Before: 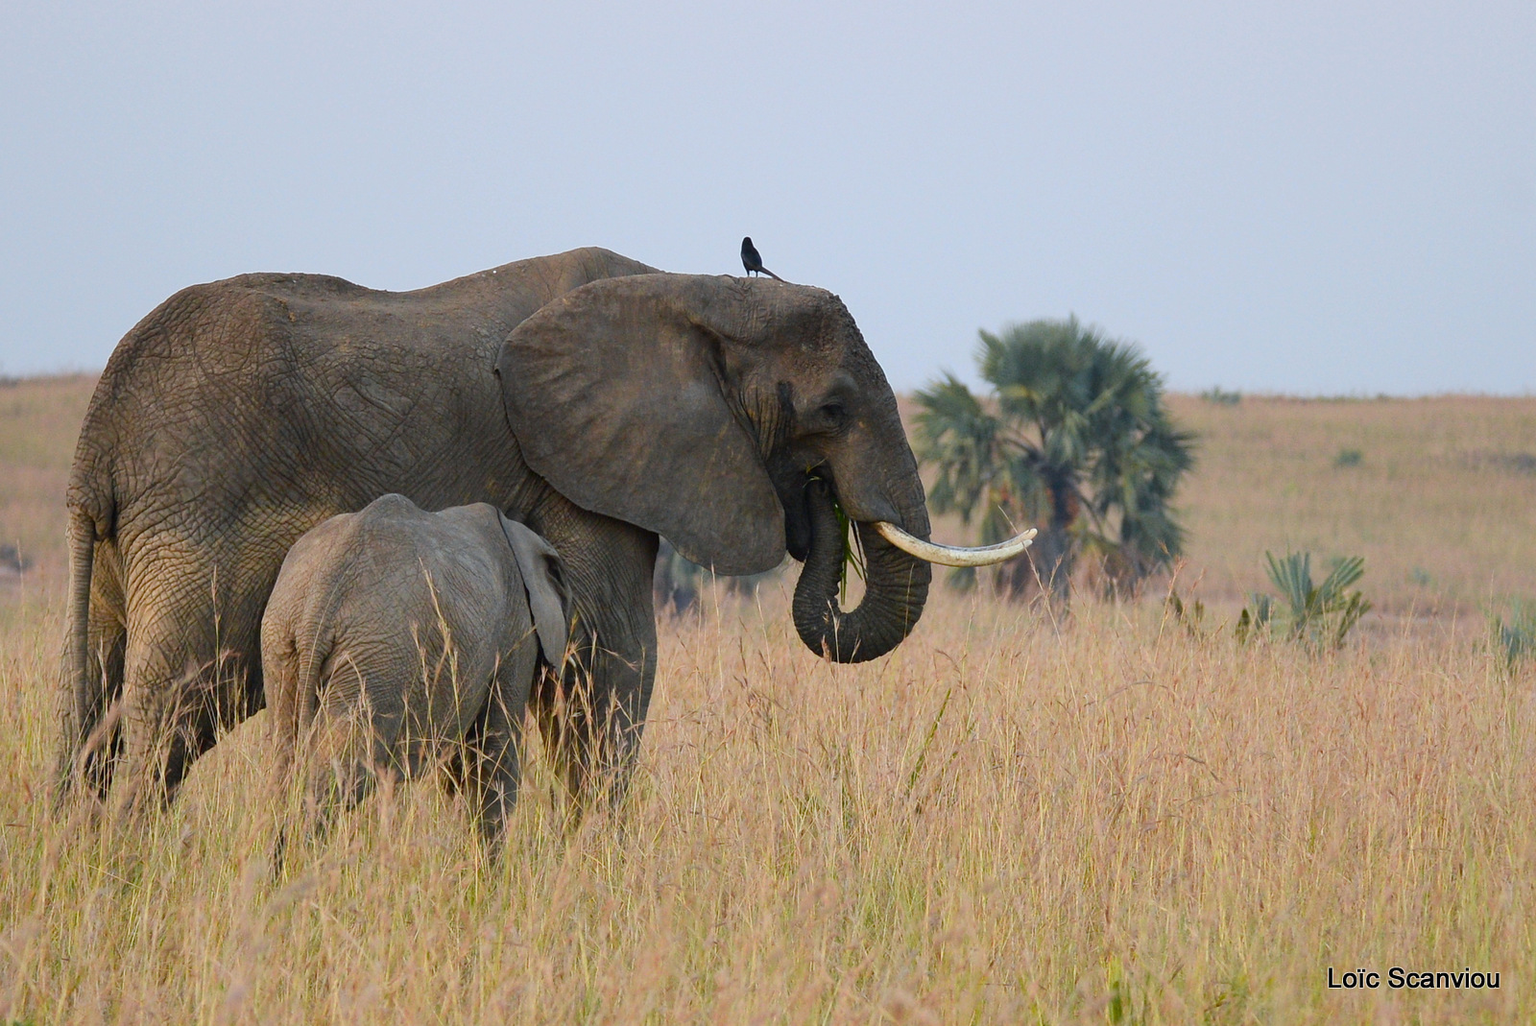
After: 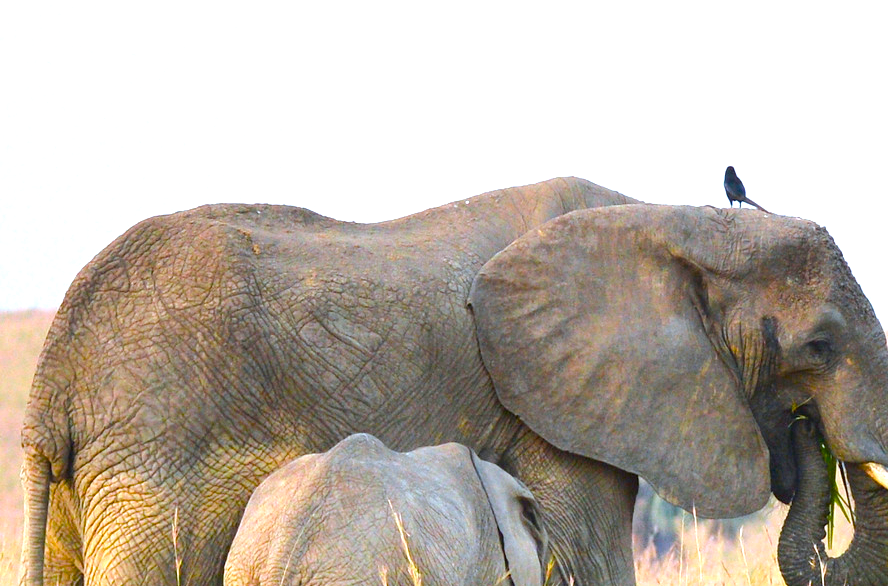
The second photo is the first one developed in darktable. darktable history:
exposure: black level correction 0, exposure 1.105 EV, compensate highlight preservation false
crop and rotate: left 3.064%, top 7.673%, right 41.432%, bottom 37.453%
color balance rgb: highlights gain › luminance 17.187%, highlights gain › chroma 2.867%, highlights gain › hue 257.88°, perceptual saturation grading › global saturation 34.1%, perceptual brilliance grading › mid-tones 9.295%, perceptual brilliance grading › shadows 15.339%, global vibrance 20%
